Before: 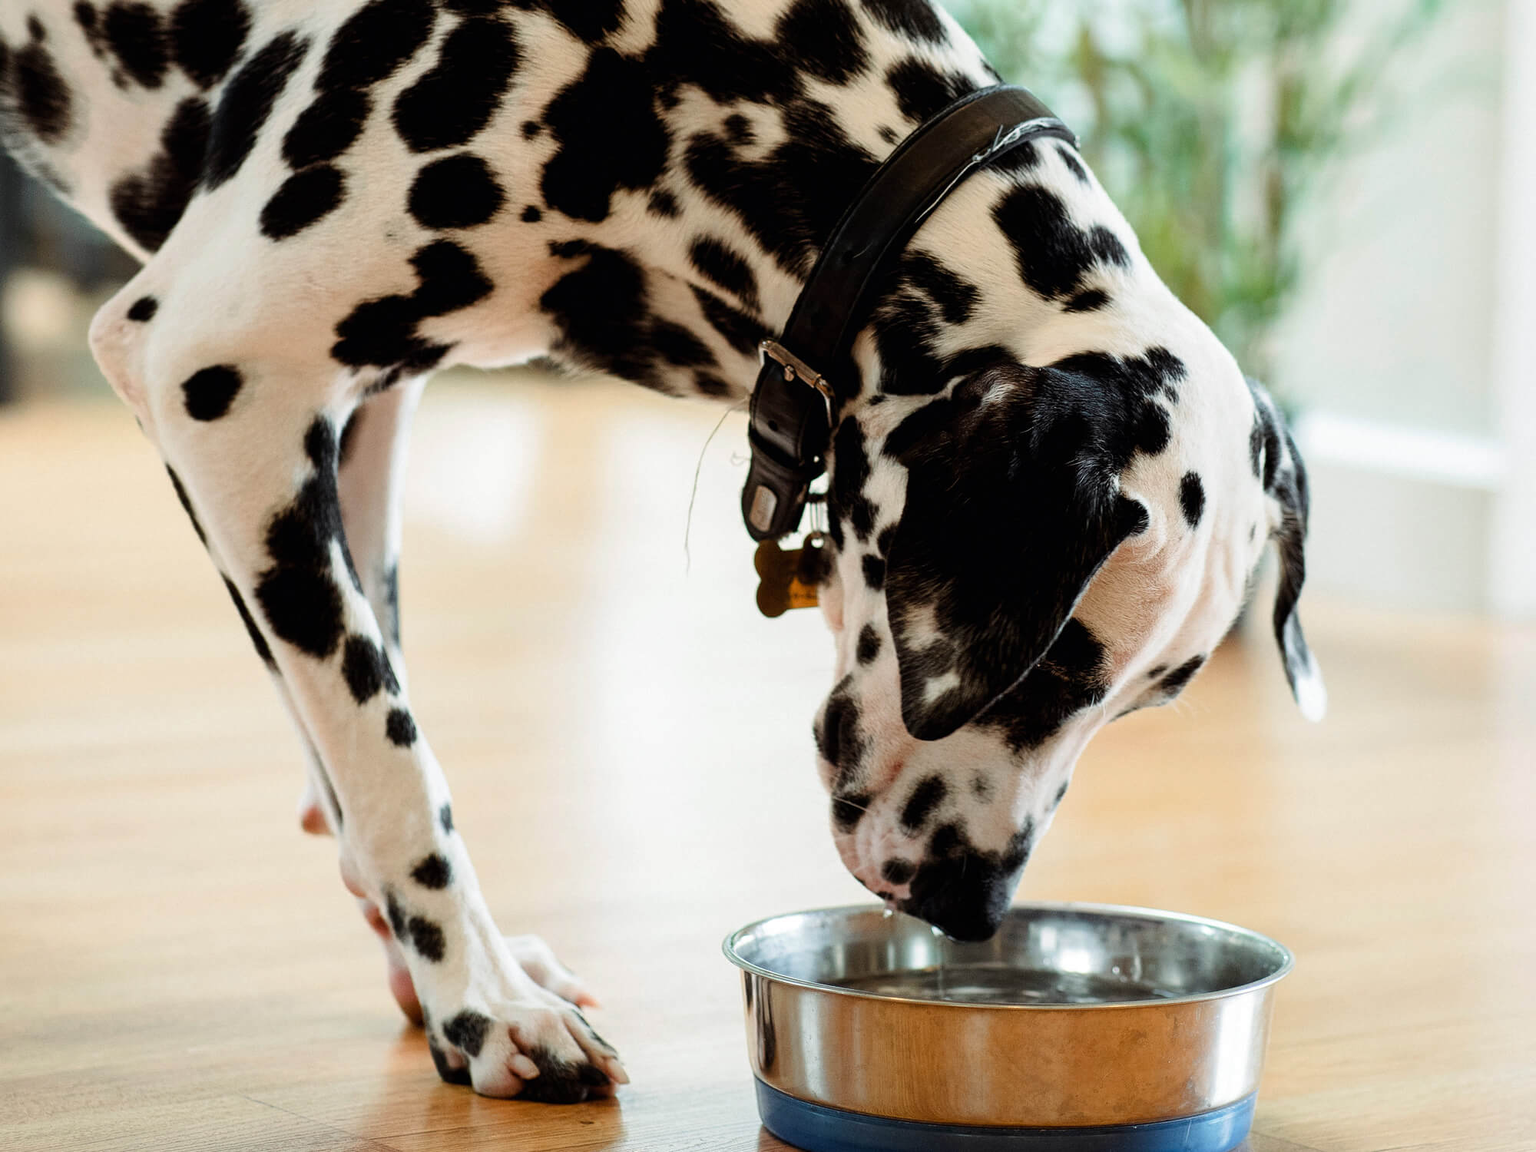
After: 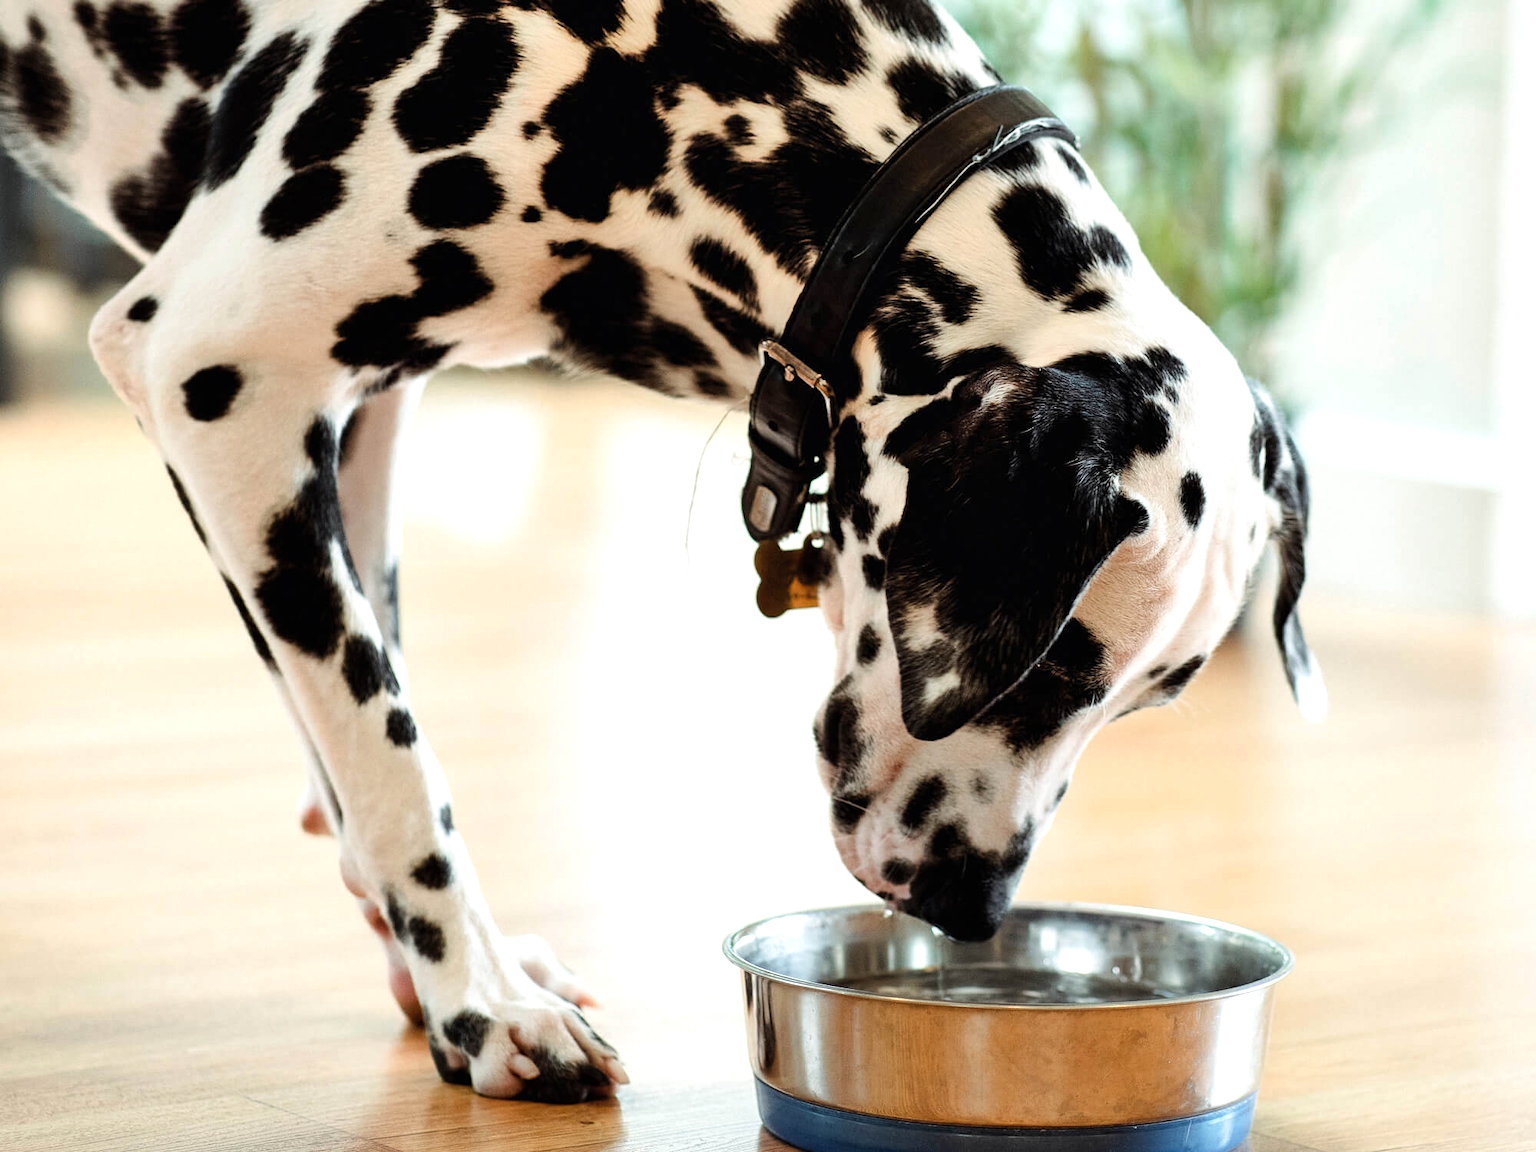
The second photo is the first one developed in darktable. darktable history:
shadows and highlights: radius 113.57, shadows 51.14, white point adjustment 9.11, highlights -3.7, soften with gaussian
